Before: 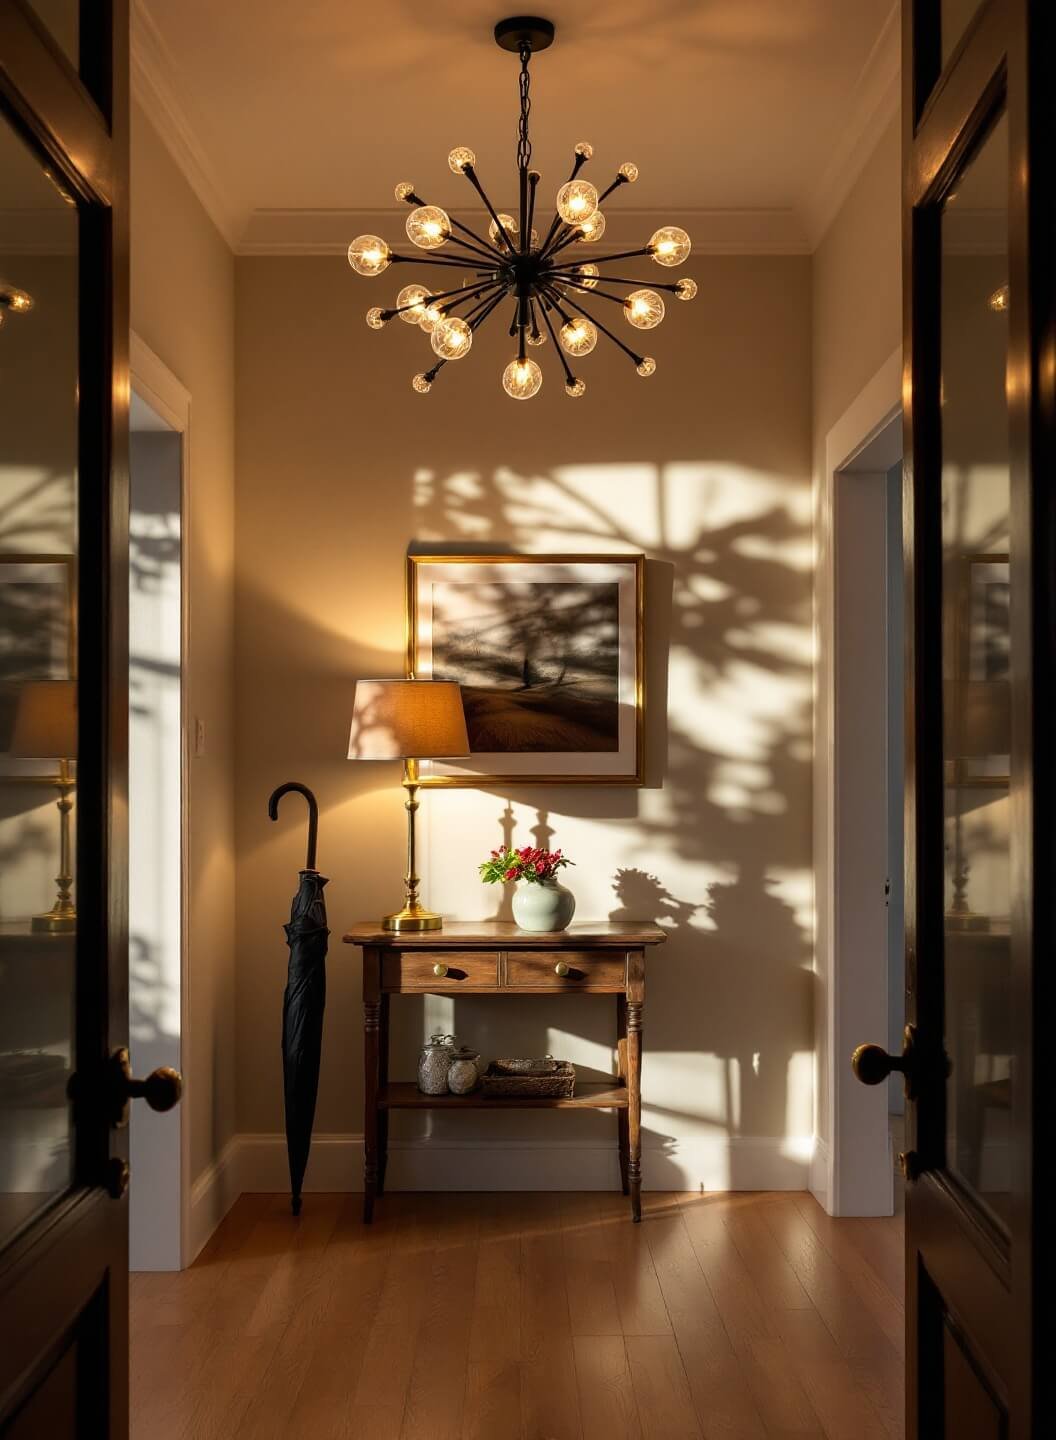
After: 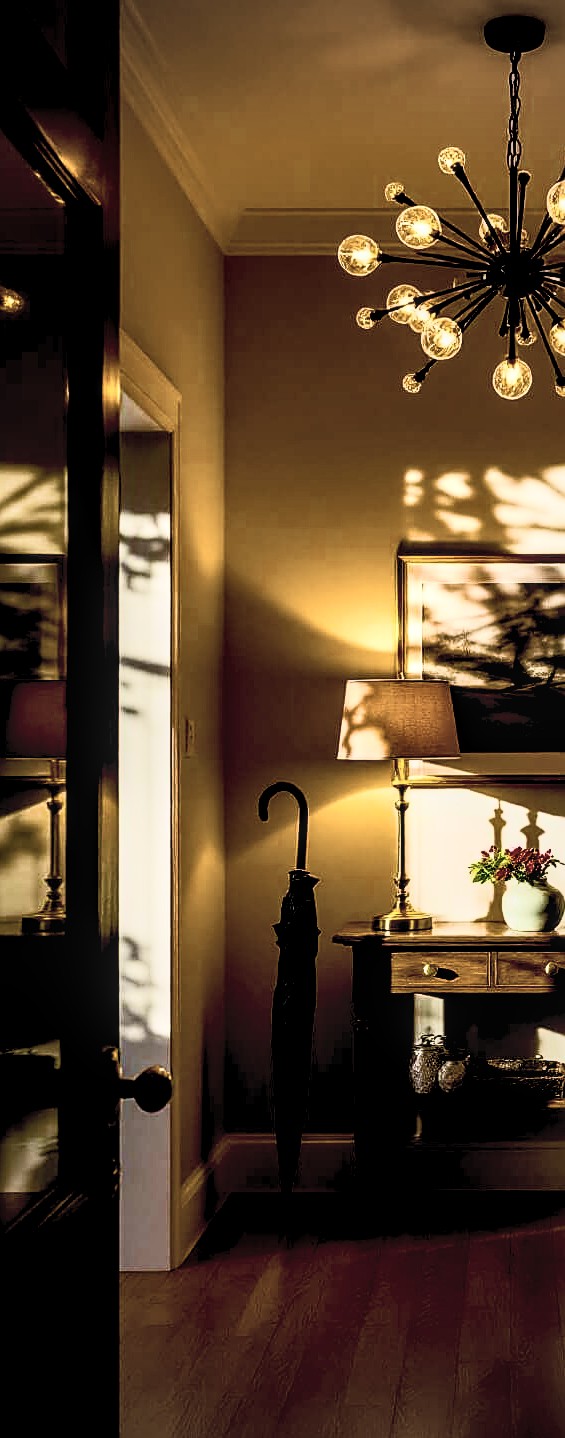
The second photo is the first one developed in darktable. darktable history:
crop: left 1.022%, right 45.403%, bottom 0.082%
vignetting: brightness -0.701
color balance rgb: perceptual saturation grading › global saturation 30.425%, saturation formula JzAzBz (2021)
local contrast: detail 130%
velvia: strength 49.49%
exposure: black level correction 0.046, exposure -0.234 EV, compensate exposure bias true, compensate highlight preservation false
sharpen: amount 0.496
contrast brightness saturation: contrast 0.583, brightness 0.58, saturation -0.338
